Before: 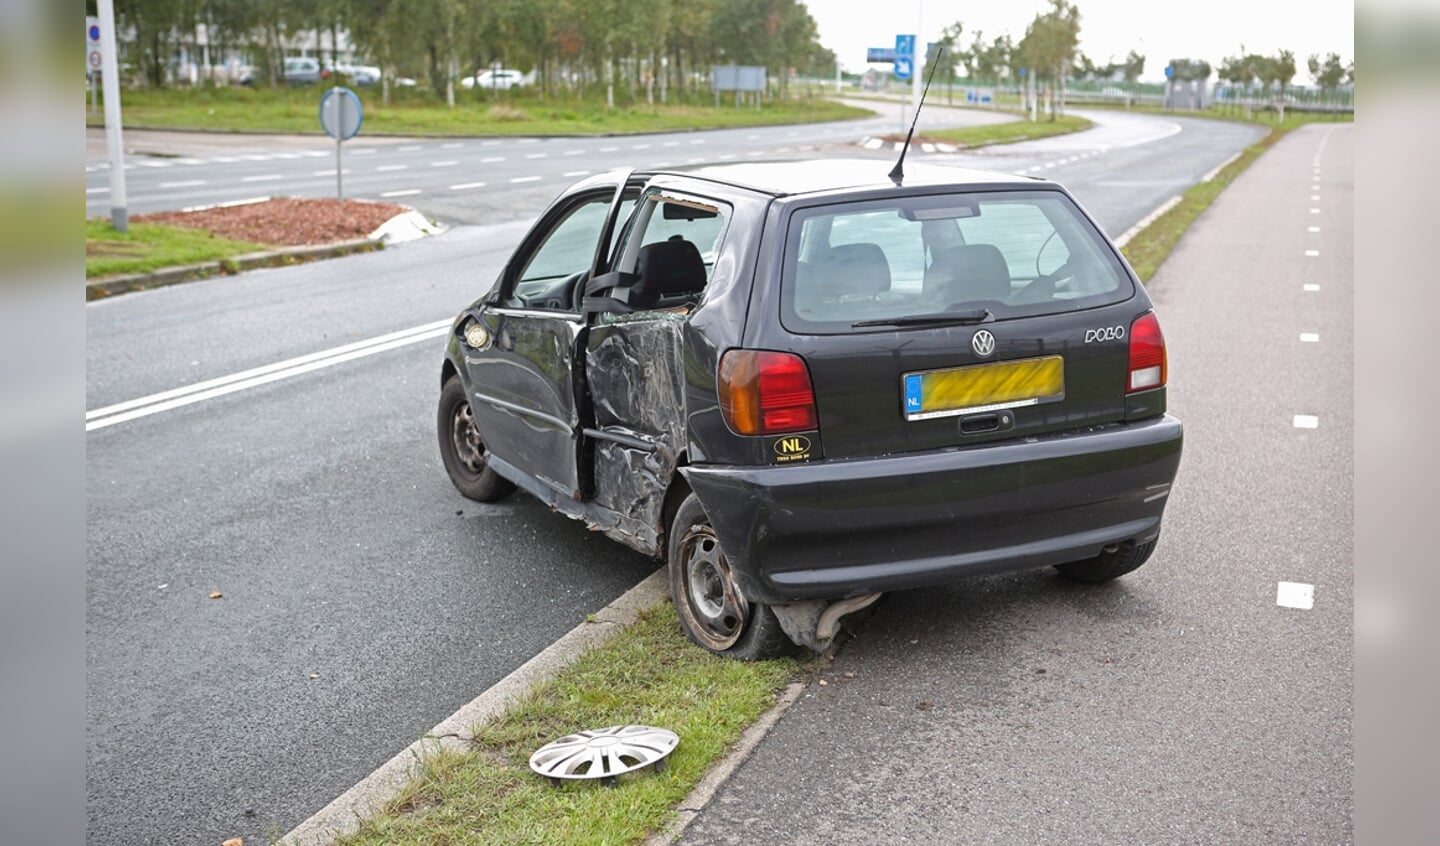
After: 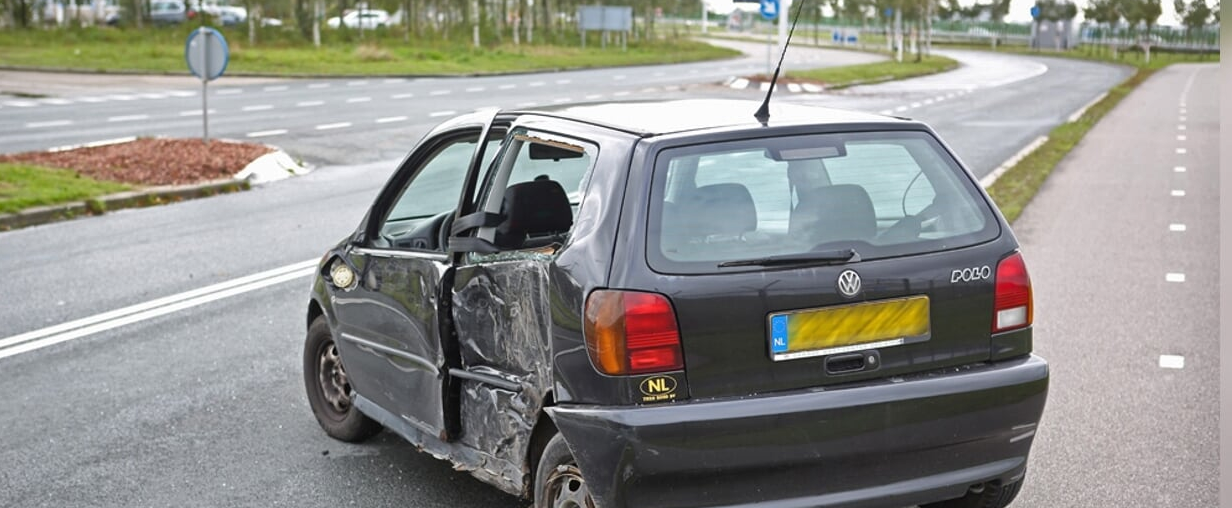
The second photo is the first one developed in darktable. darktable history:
shadows and highlights: soften with gaussian
crop and rotate: left 9.335%, top 7.165%, right 5.043%, bottom 32.676%
